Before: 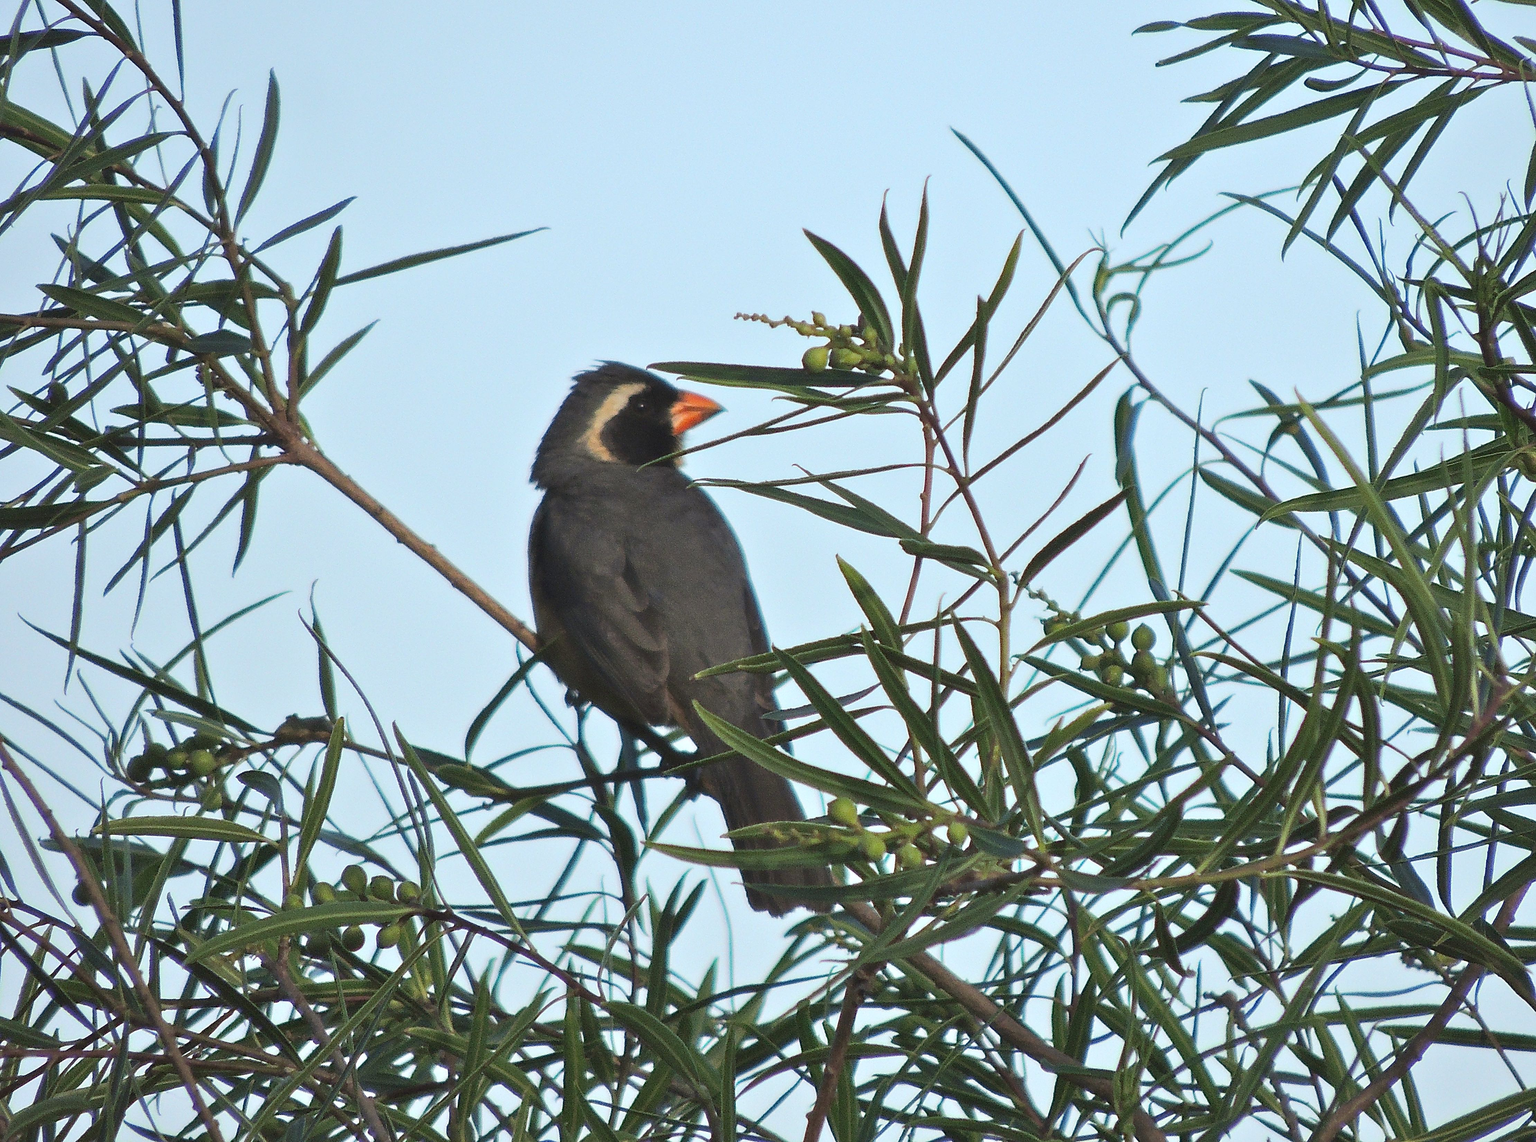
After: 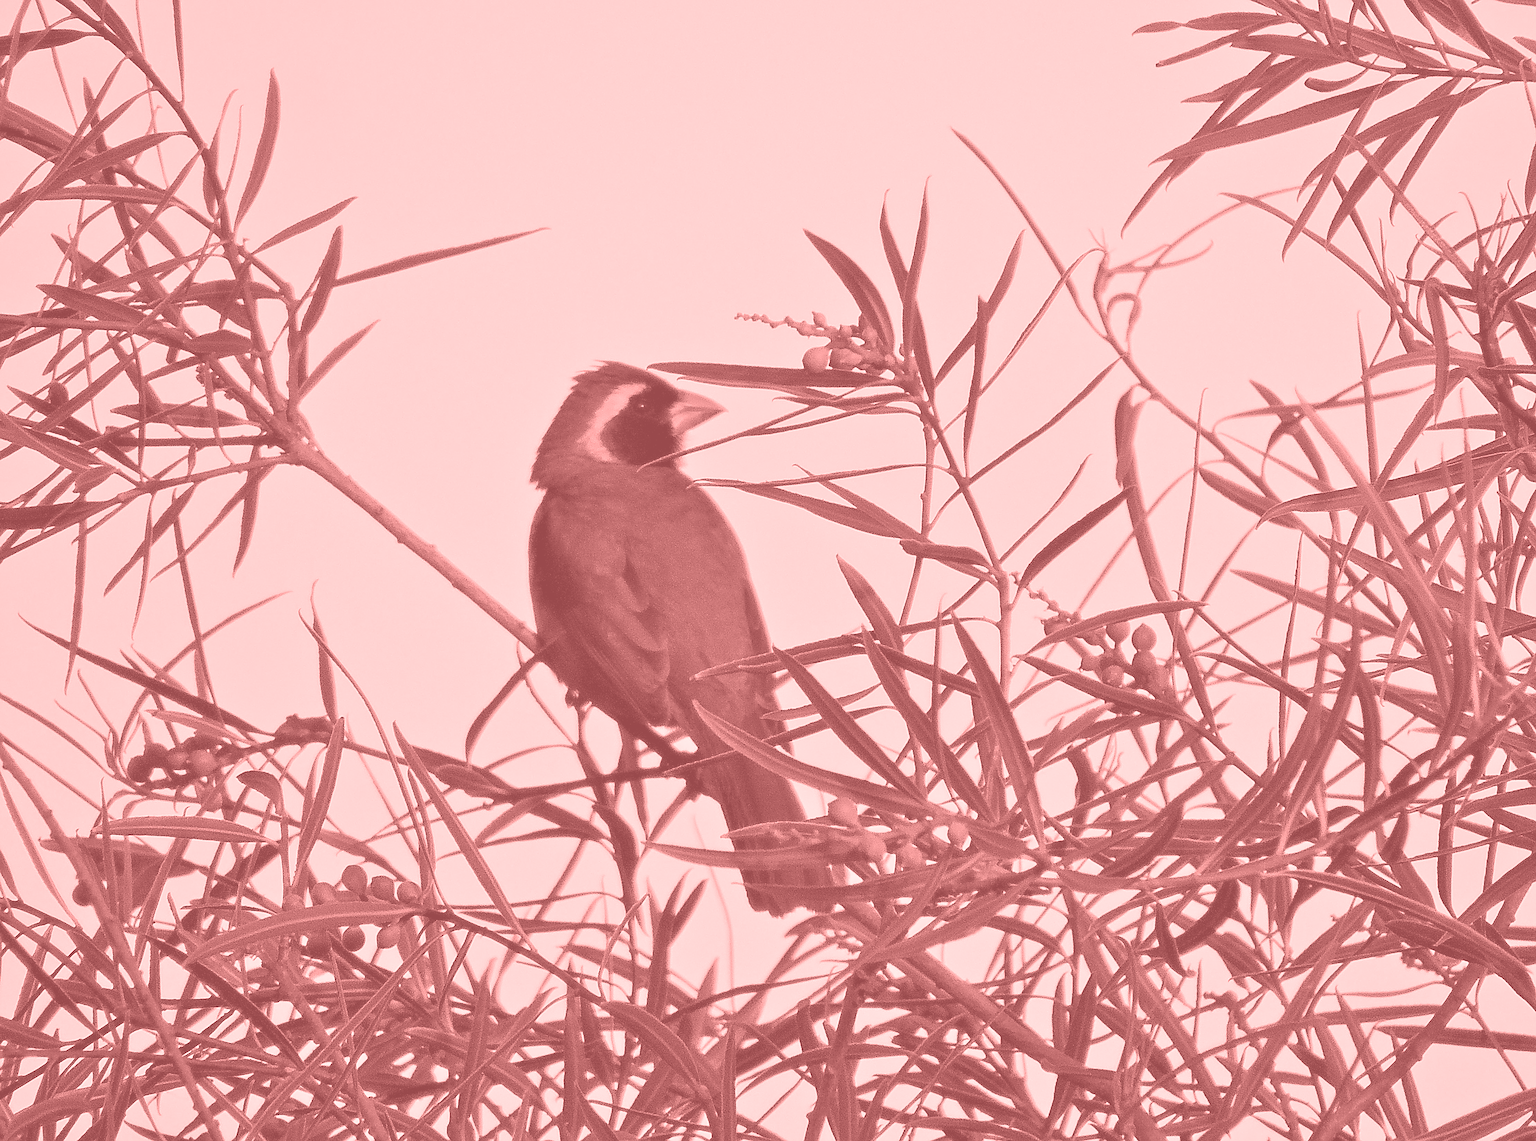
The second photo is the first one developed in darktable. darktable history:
tone equalizer: -8 EV -0.75 EV, -7 EV -0.7 EV, -6 EV -0.6 EV, -5 EV -0.4 EV, -3 EV 0.4 EV, -2 EV 0.6 EV, -1 EV 0.7 EV, +0 EV 0.75 EV, edges refinement/feathering 500, mask exposure compensation -1.57 EV, preserve details no
color zones: curves: ch0 [(0, 0.425) (0.143, 0.422) (0.286, 0.42) (0.429, 0.419) (0.571, 0.419) (0.714, 0.42) (0.857, 0.422) (1, 0.425)]
white balance: emerald 1
color balance rgb: perceptual saturation grading › global saturation 20%, global vibrance 20%
sharpen: on, module defaults
colorize: saturation 51%, source mix 50.67%, lightness 50.67%
contrast brightness saturation: contrast 0.08, saturation 0.02
rgb levels: levels [[0.013, 0.434, 0.89], [0, 0.5, 1], [0, 0.5, 1]]
